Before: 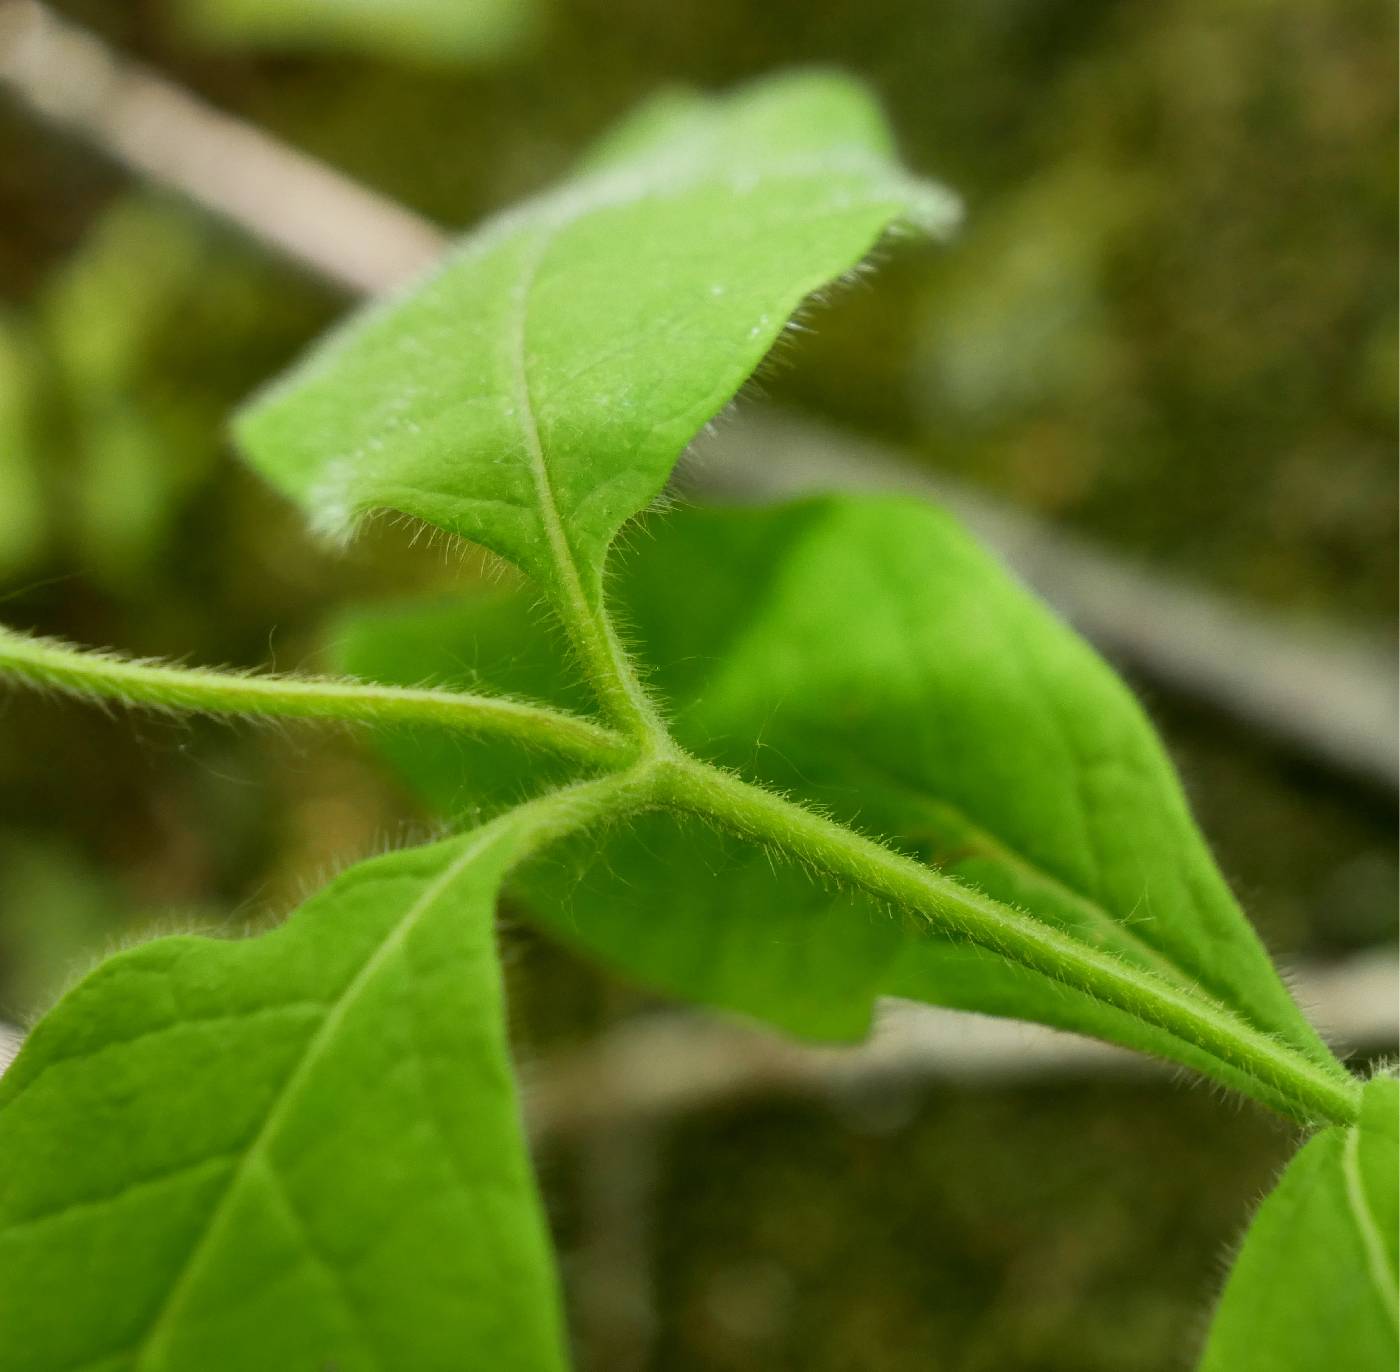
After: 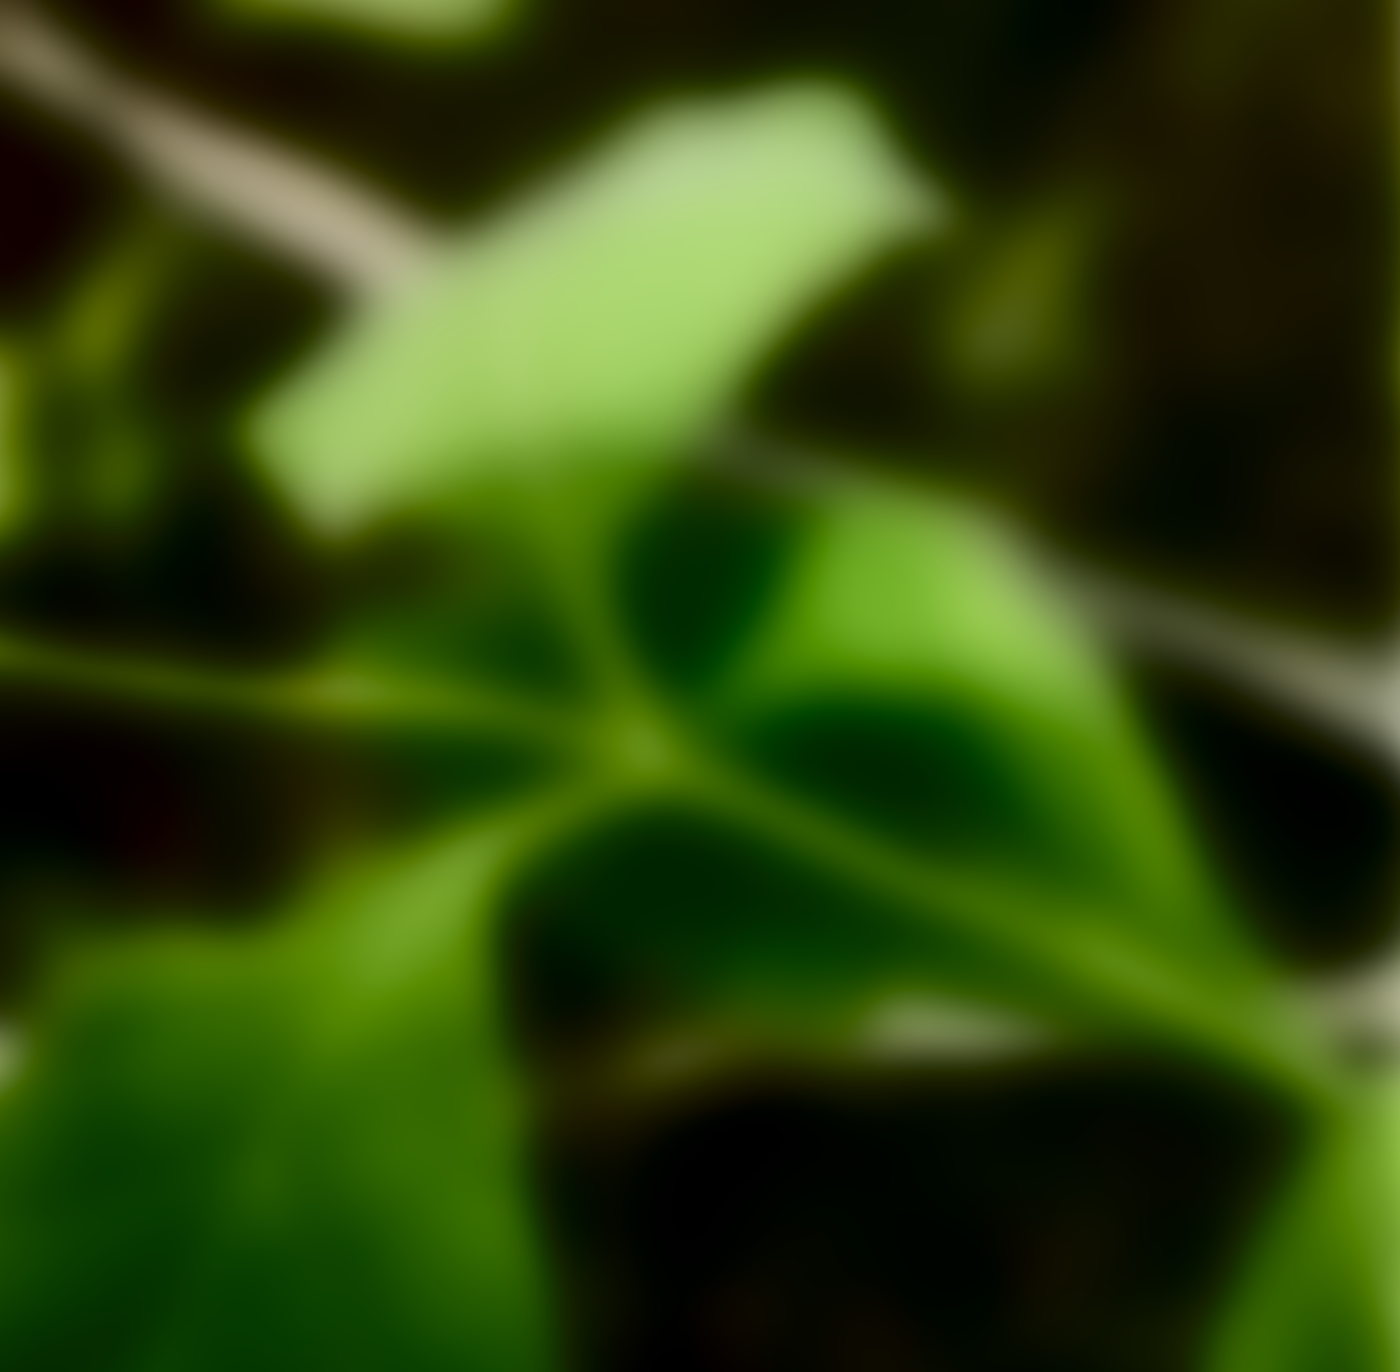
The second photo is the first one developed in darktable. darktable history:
shadows and highlights: shadows 37.27, highlights -28.18, soften with gaussian
local contrast: on, module defaults
lowpass: radius 31.92, contrast 1.72, brightness -0.98, saturation 0.94
sharpen: on, module defaults
